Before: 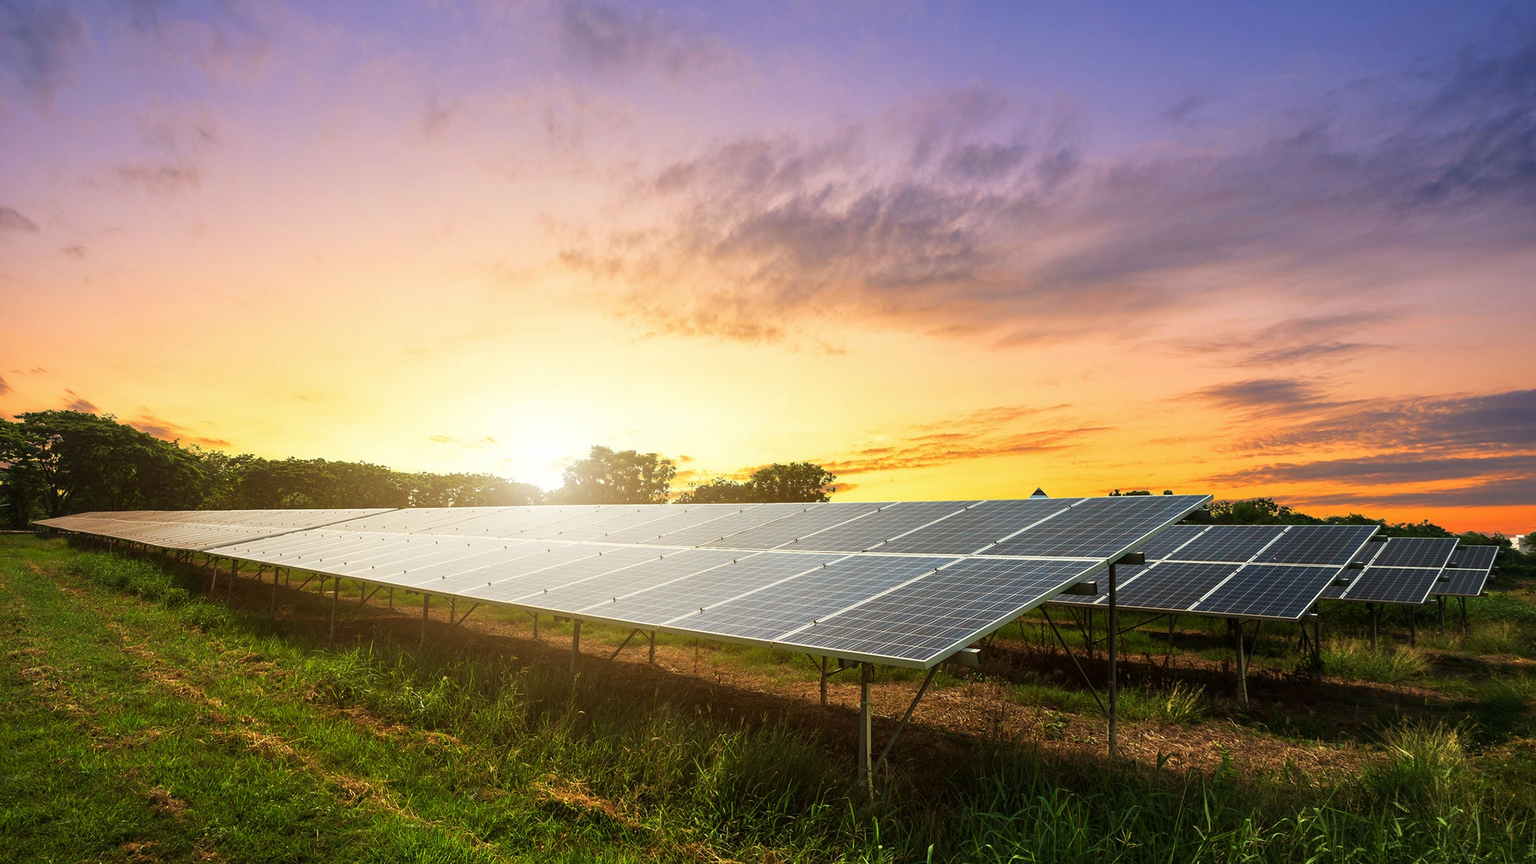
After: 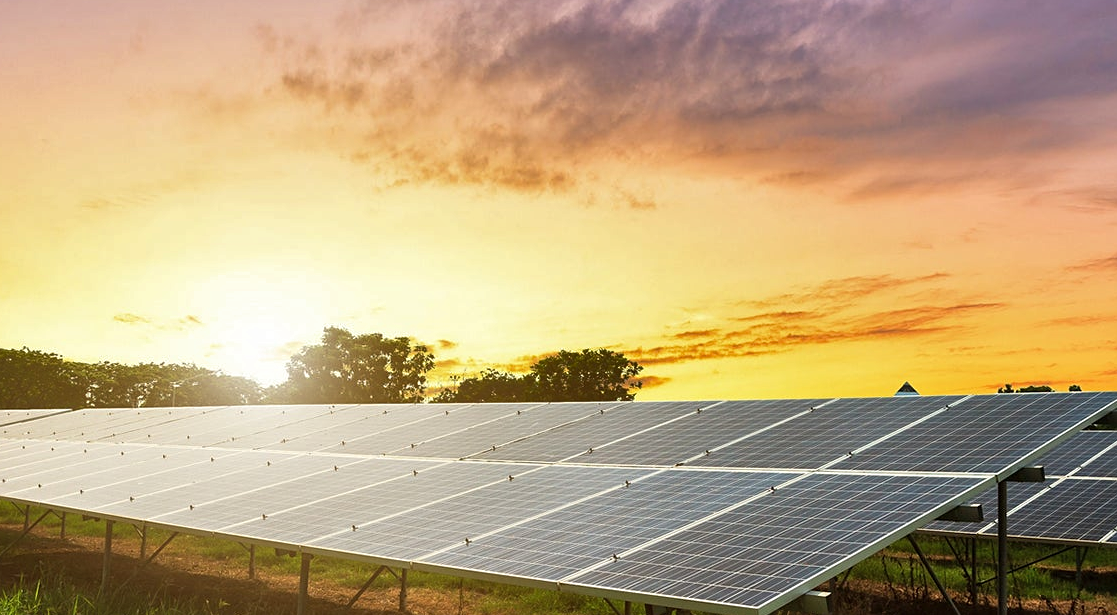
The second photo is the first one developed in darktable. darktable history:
sharpen: amount 0.21
shadows and highlights: low approximation 0.01, soften with gaussian
crop and rotate: left 22.31%, top 22.515%, right 21.833%, bottom 22.753%
